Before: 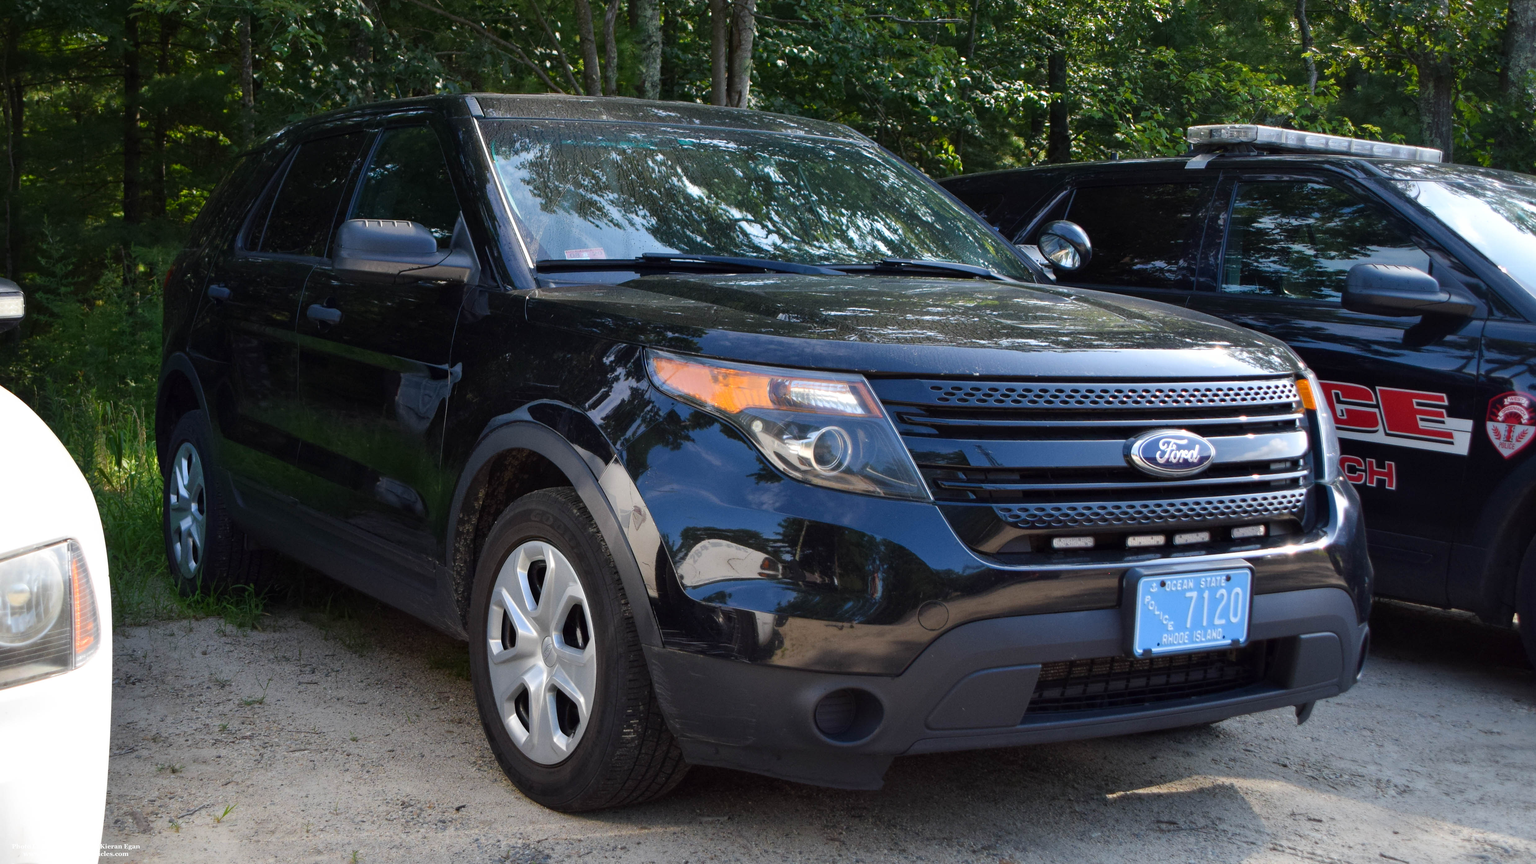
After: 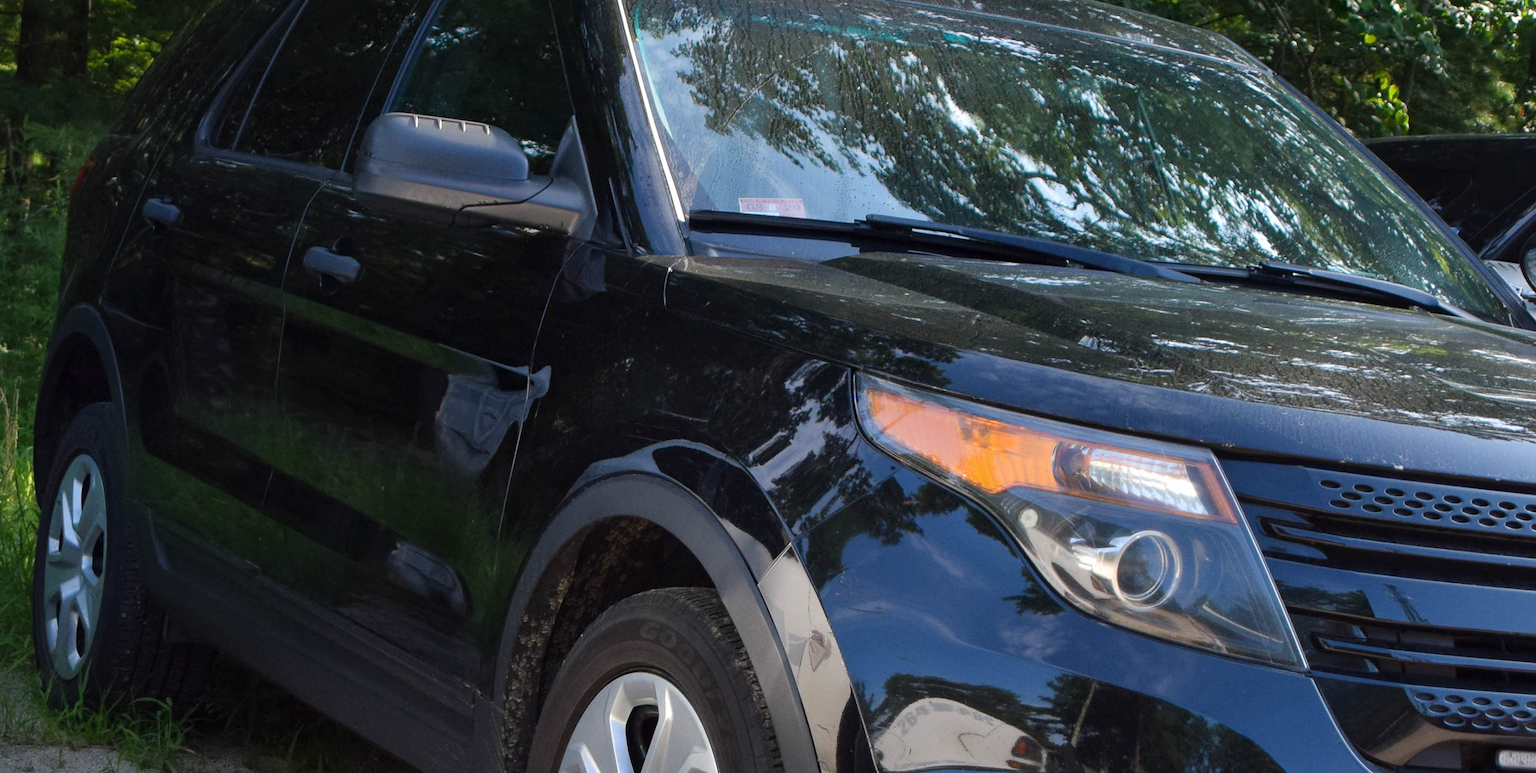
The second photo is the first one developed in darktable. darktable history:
crop and rotate: angle -5.5°, left 2.171%, top 6.95%, right 27.529%, bottom 30.141%
shadows and highlights: shadows 24.89, highlights -23.92
